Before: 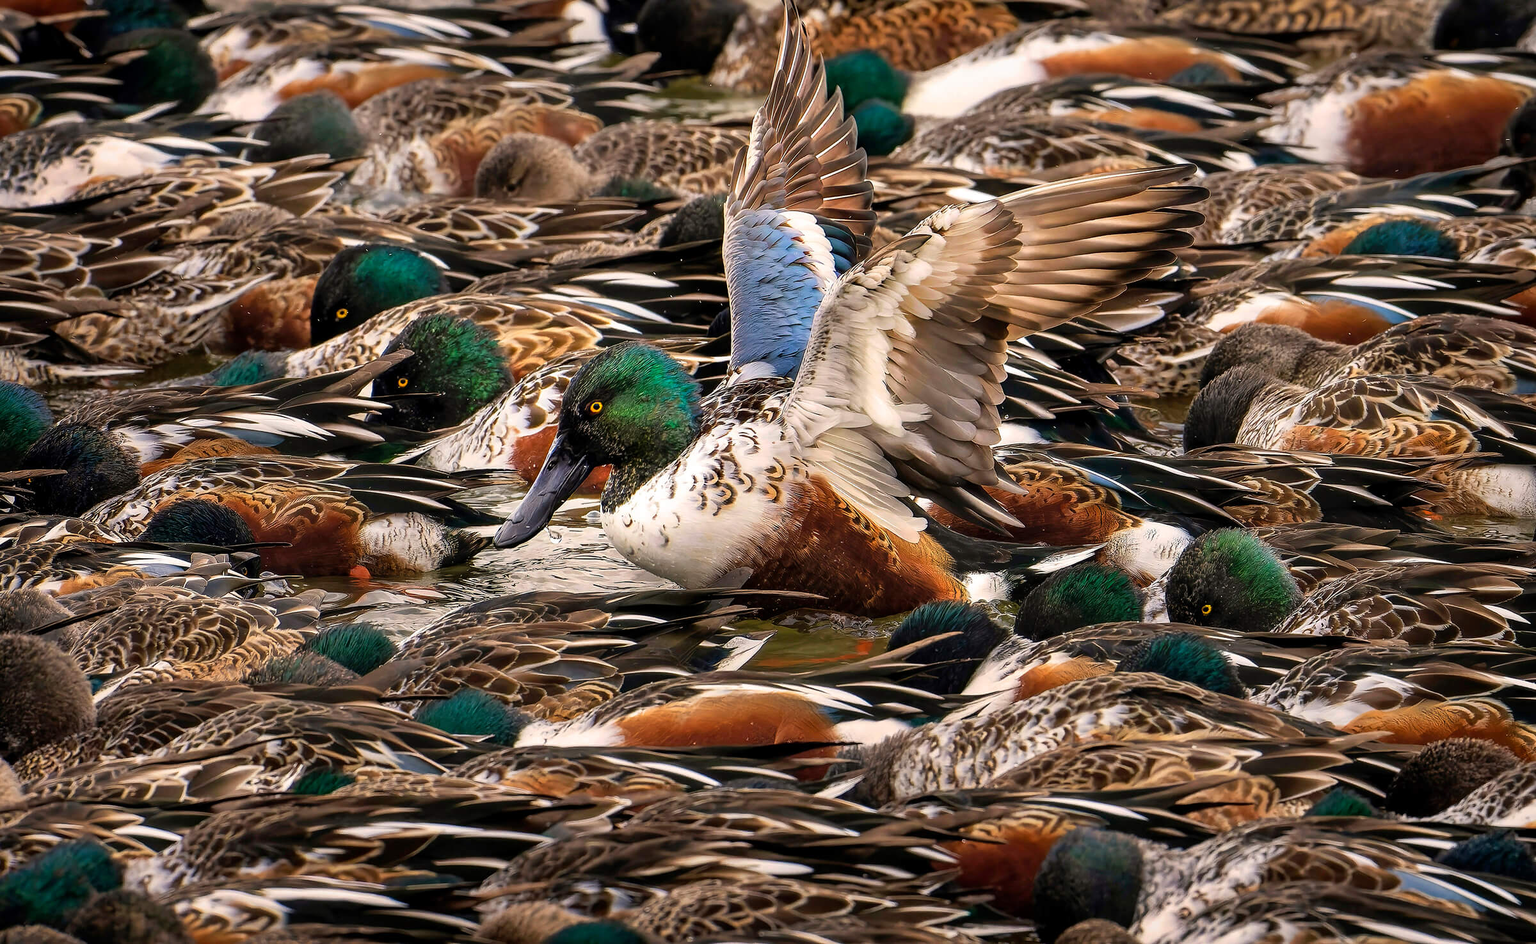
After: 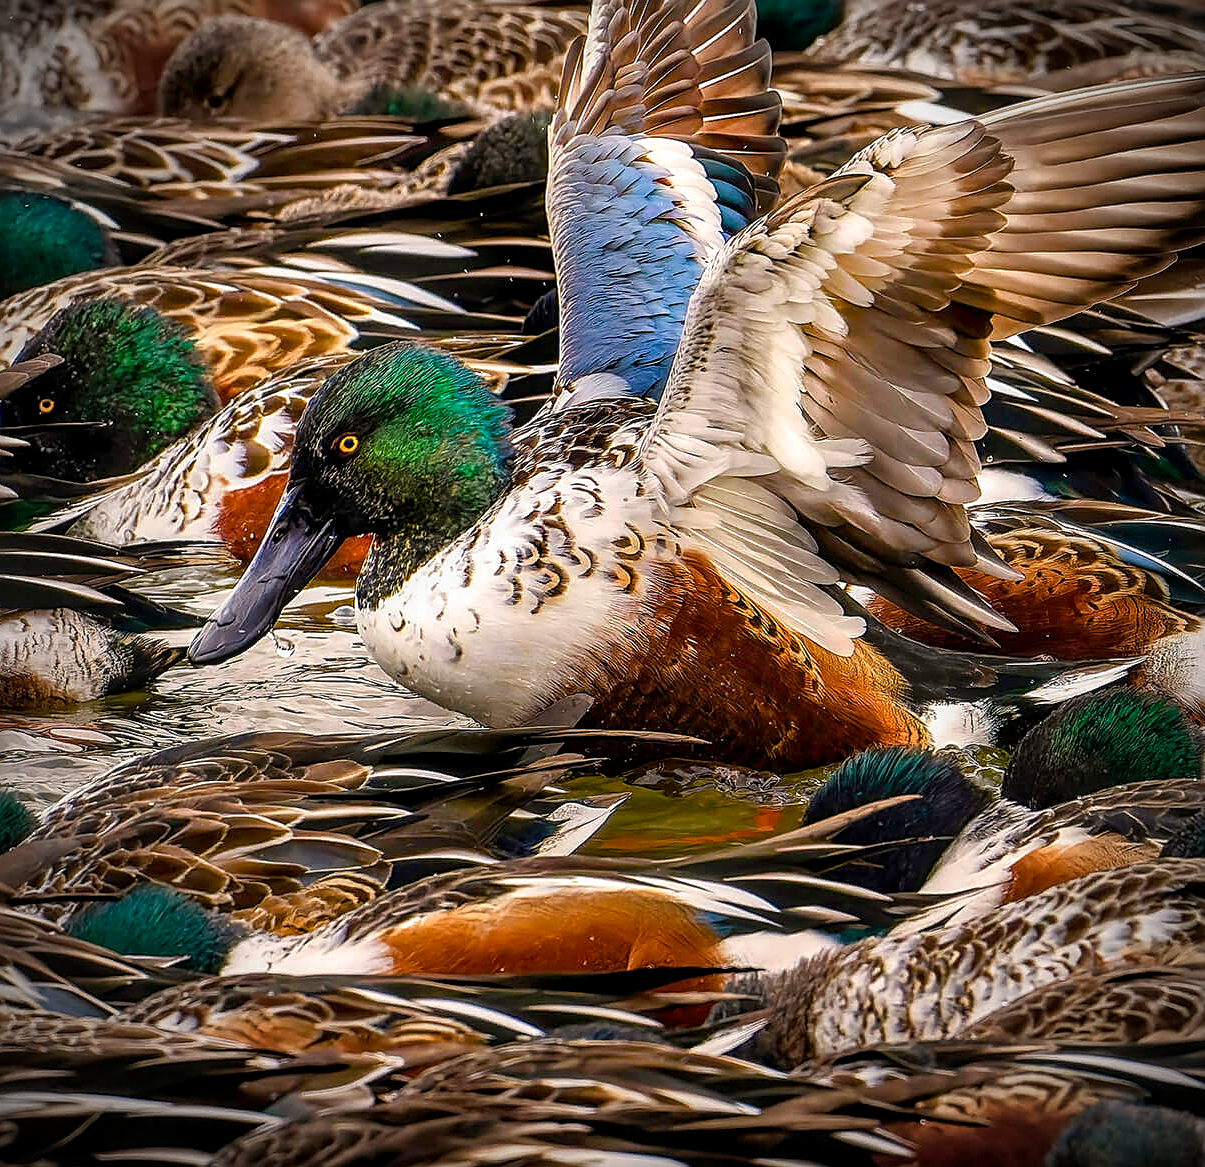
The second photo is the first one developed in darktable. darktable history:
vignetting: fall-off radius 61.22%, brightness -0.89
local contrast: detail 130%
sharpen: on, module defaults
crop and rotate: angle 0.018°, left 24.295%, top 13.042%, right 25.466%, bottom 7.784%
color balance rgb: perceptual saturation grading › global saturation 20%, perceptual saturation grading › highlights -25.677%, perceptual saturation grading › shadows 49.807%
